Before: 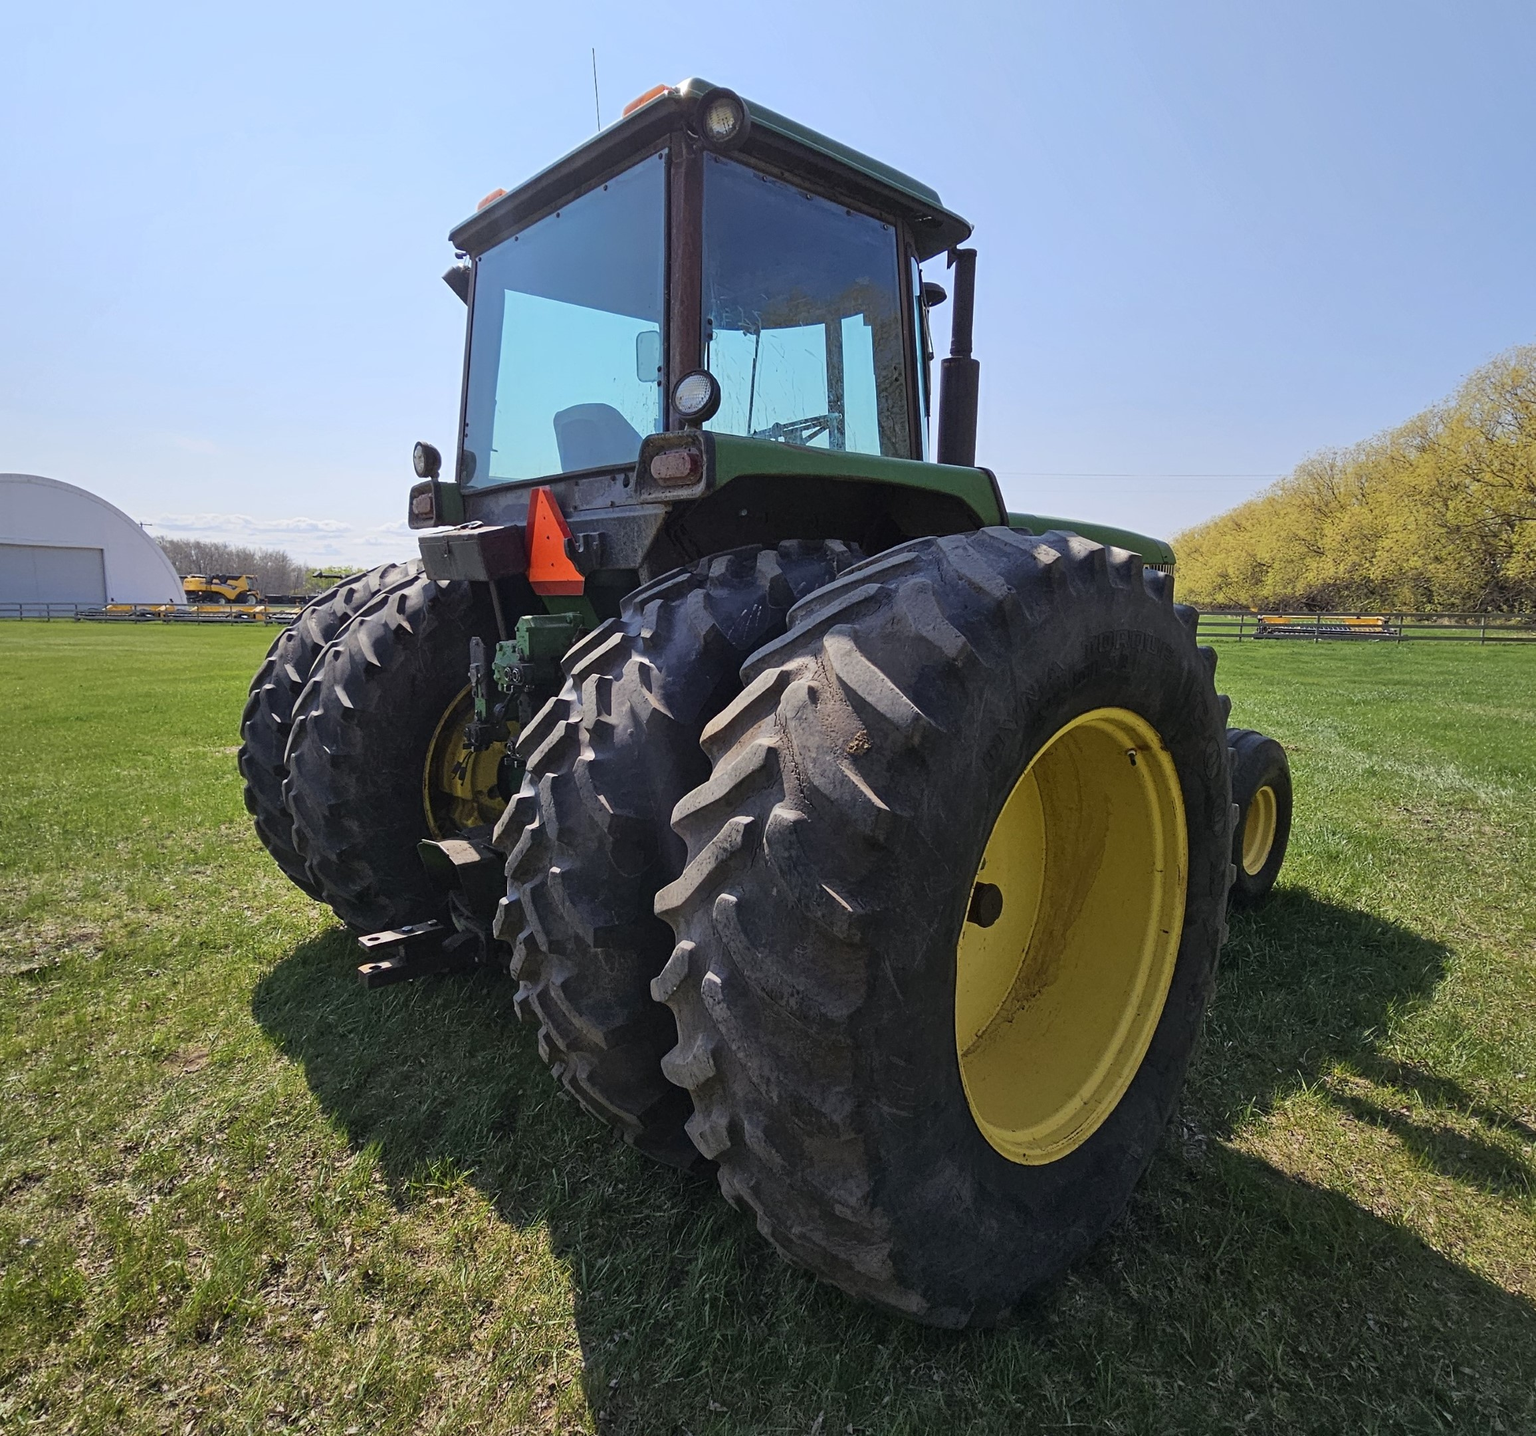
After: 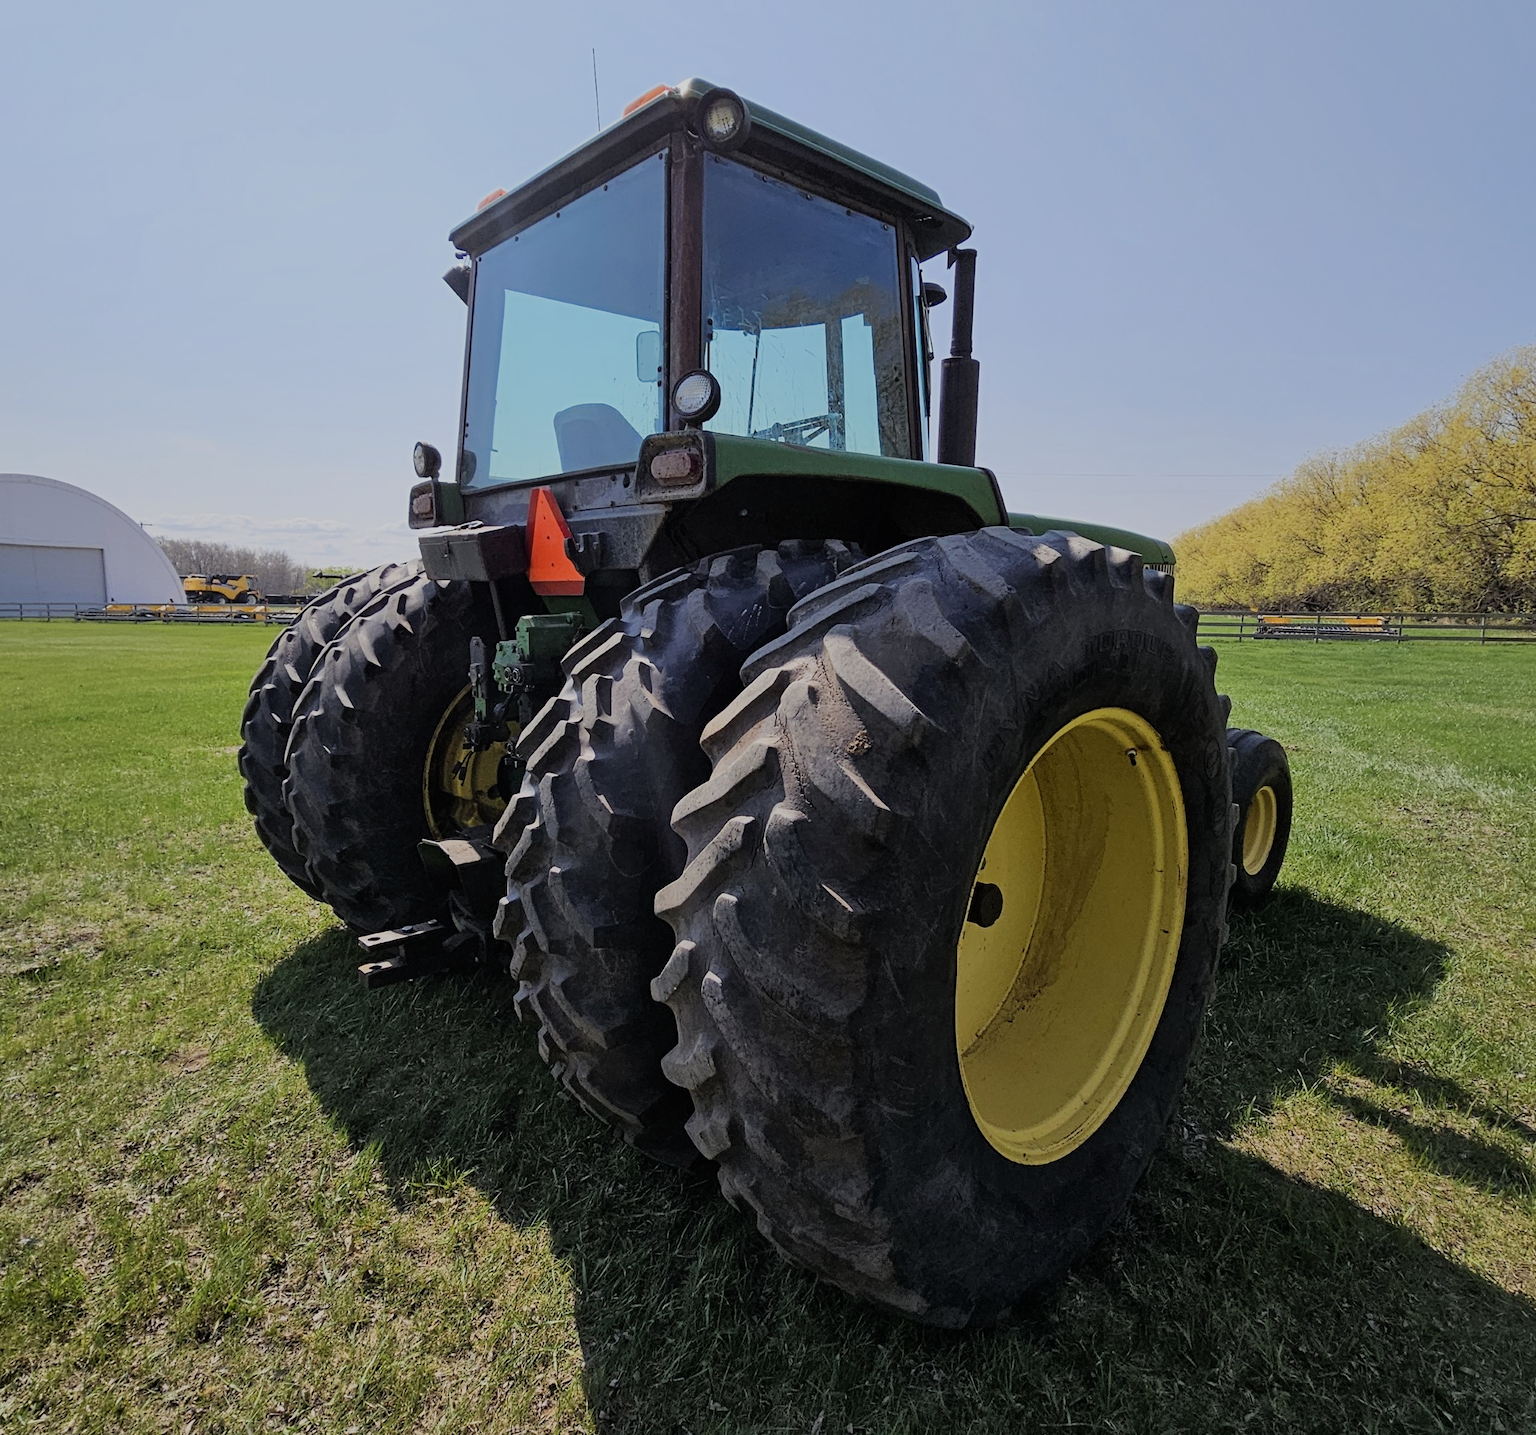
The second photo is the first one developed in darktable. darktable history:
filmic rgb: black relative exposure -8.57 EV, white relative exposure 5.53 EV, threshold 5.98 EV, hardness 3.39, contrast 1.018, enable highlight reconstruction true
